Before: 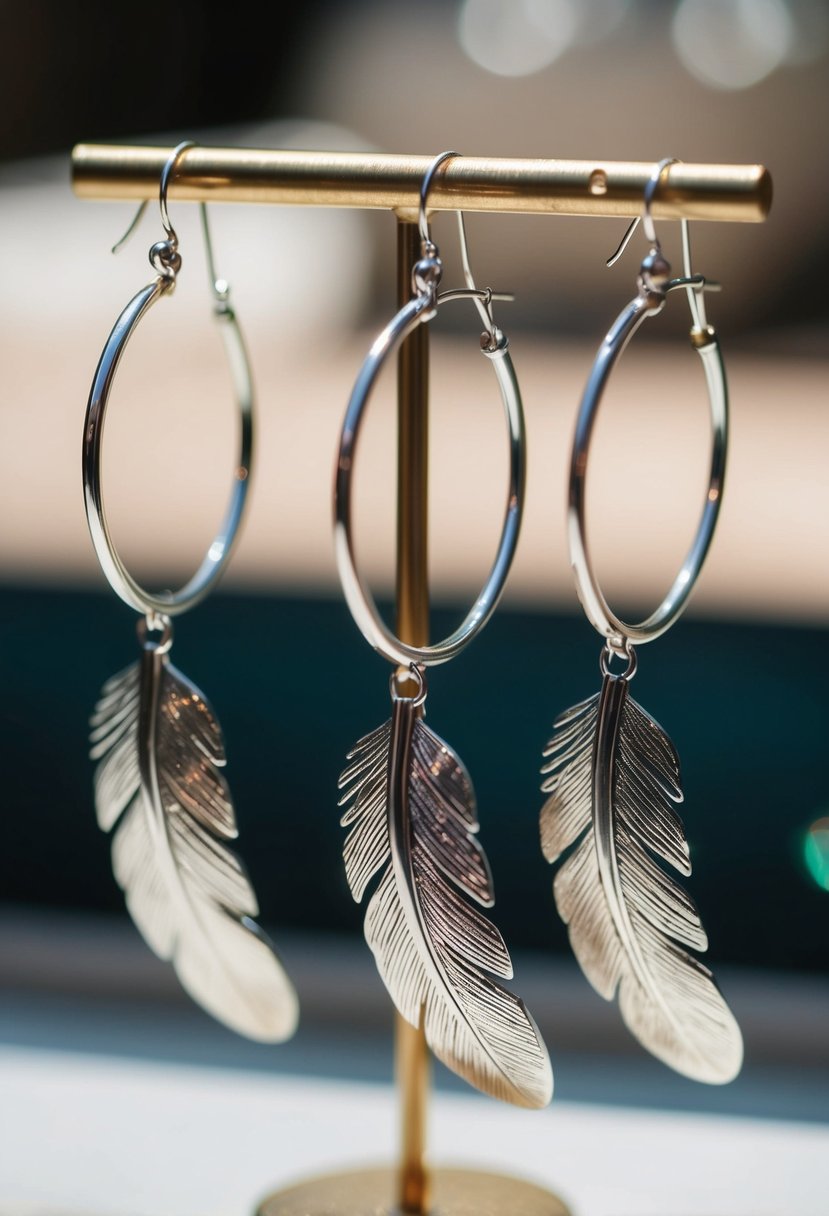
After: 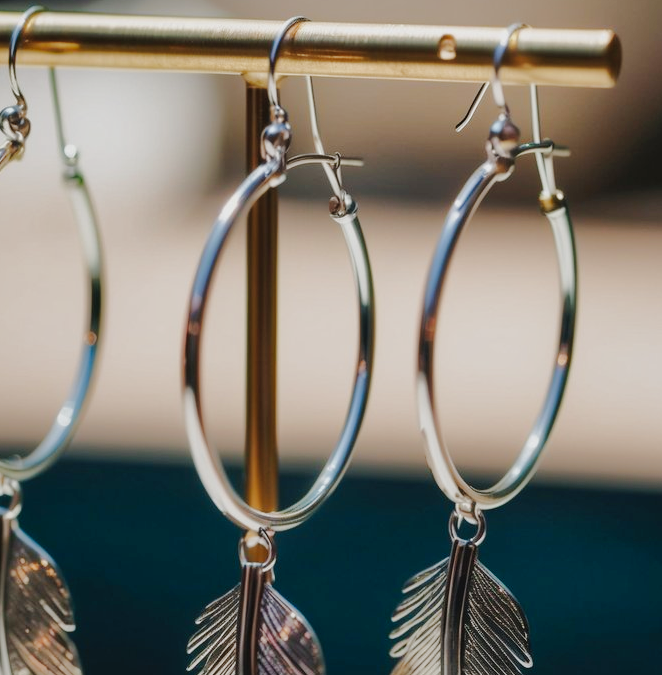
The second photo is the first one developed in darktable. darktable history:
tone curve: curves: ch0 [(0, 0) (0.11, 0.081) (0.256, 0.259) (0.398, 0.475) (0.498, 0.611) (0.65, 0.757) (0.835, 0.883) (1, 0.961)]; ch1 [(0, 0) (0.346, 0.307) (0.408, 0.369) (0.453, 0.457) (0.482, 0.479) (0.502, 0.498) (0.521, 0.51) (0.553, 0.554) (0.618, 0.65) (0.693, 0.727) (1, 1)]; ch2 [(0, 0) (0.366, 0.337) (0.434, 0.46) (0.485, 0.494) (0.5, 0.494) (0.511, 0.508) (0.537, 0.55) (0.579, 0.599) (0.621, 0.693) (1, 1)], preserve colors none
crop: left 18.297%, top 11.115%, right 1.771%, bottom 33.337%
shadows and highlights: shadows 40.34, highlights -59.74
